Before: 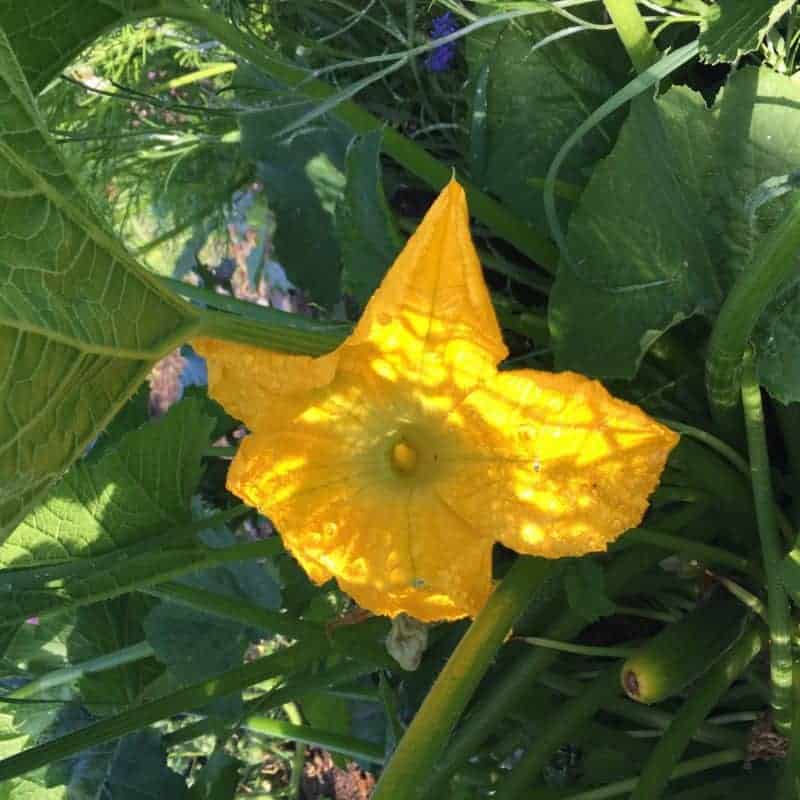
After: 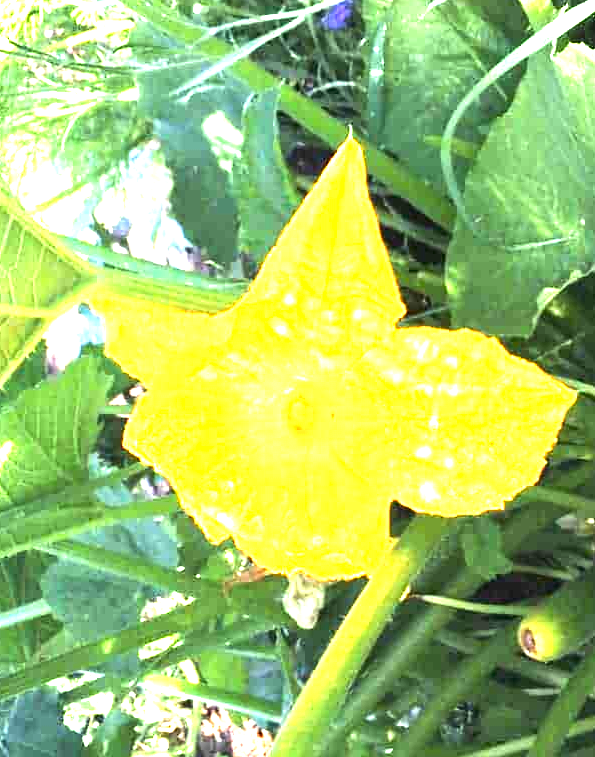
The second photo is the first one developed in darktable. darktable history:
crop and rotate: left 12.985%, top 5.266%, right 12.552%
tone equalizer: -8 EV -0.734 EV, -7 EV -0.729 EV, -6 EV -0.609 EV, -5 EV -0.373 EV, -3 EV 0.375 EV, -2 EV 0.6 EV, -1 EV 0.686 EV, +0 EV 0.742 EV, edges refinement/feathering 500, mask exposure compensation -1.57 EV, preserve details no
exposure: black level correction 0.001, exposure 2.521 EV, compensate highlight preservation false
